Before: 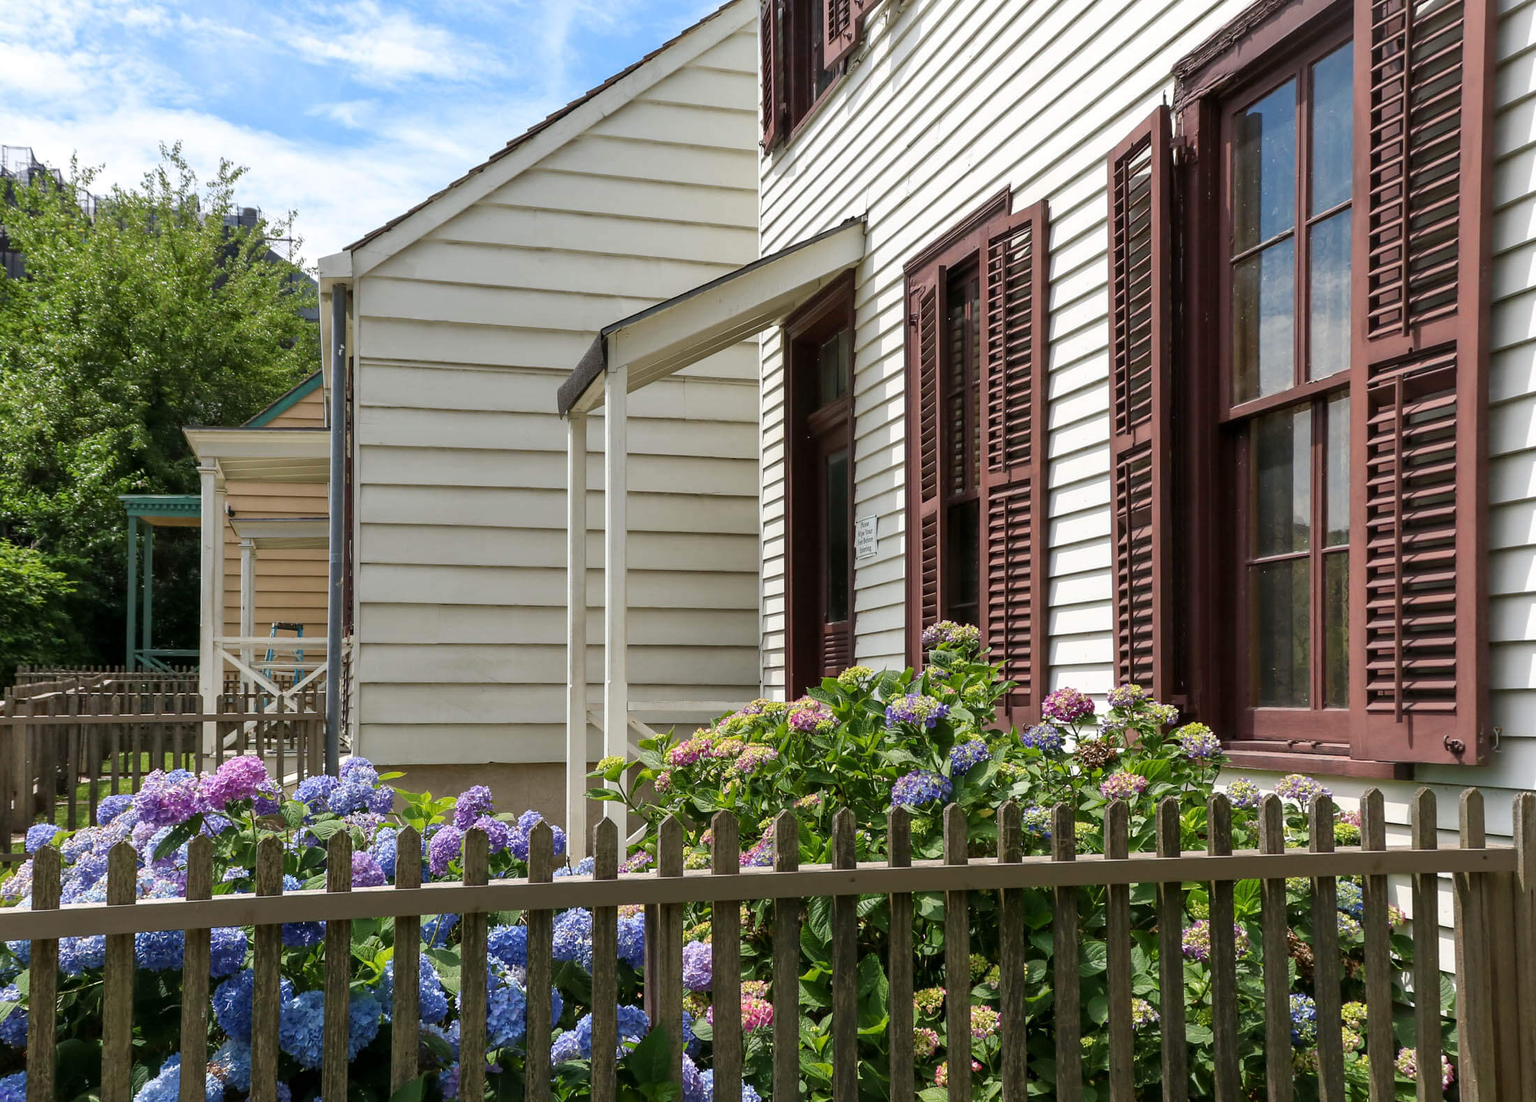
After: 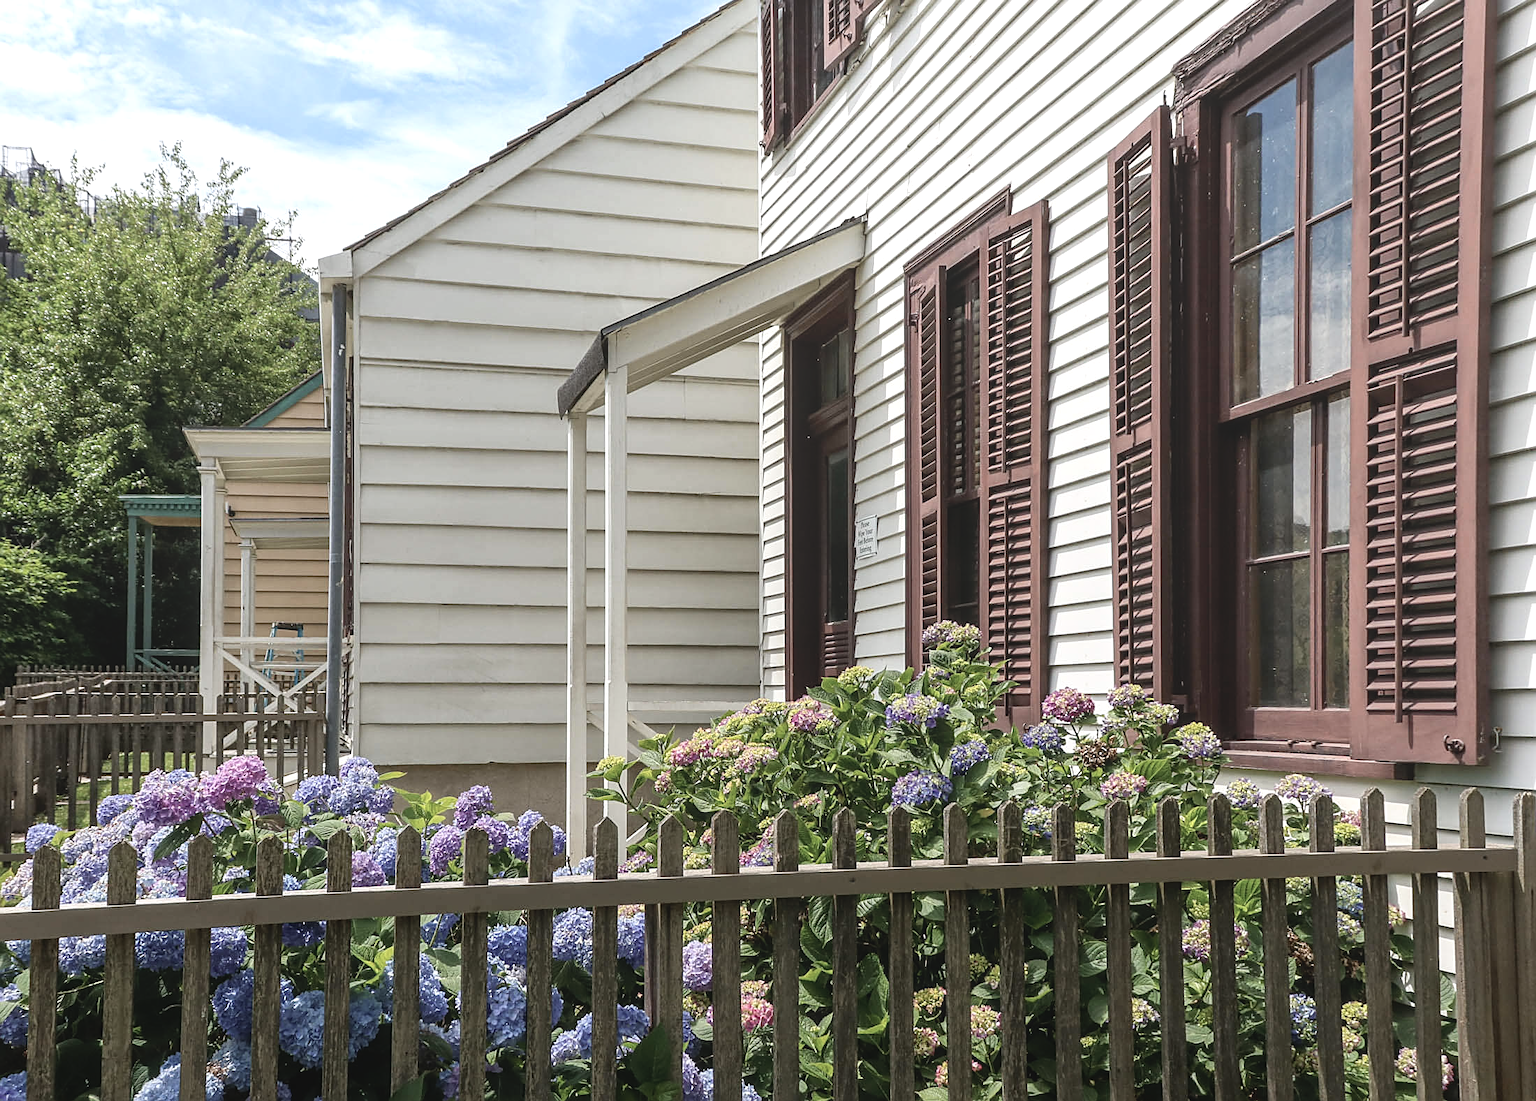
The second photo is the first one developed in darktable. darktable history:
sharpen: on, module defaults
contrast brightness saturation: contrast 0.1, saturation -0.353
tone equalizer: -8 EV -0.402 EV, -7 EV -0.375 EV, -6 EV -0.326 EV, -5 EV -0.185 EV, -3 EV 0.218 EV, -2 EV 0.307 EV, -1 EV 0.385 EV, +0 EV 0.409 EV
local contrast: highlights 46%, shadows 4%, detail 99%
